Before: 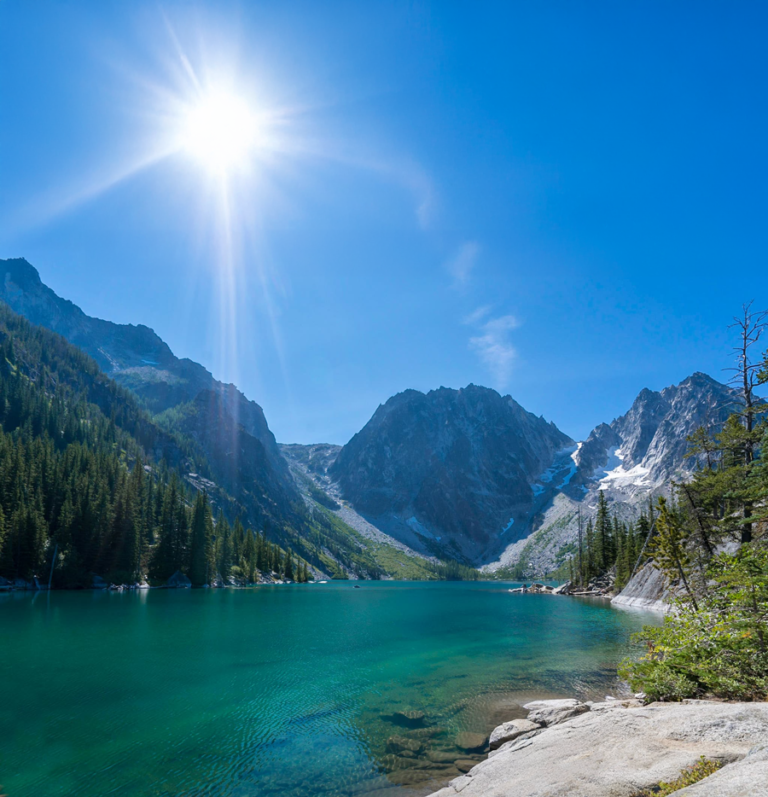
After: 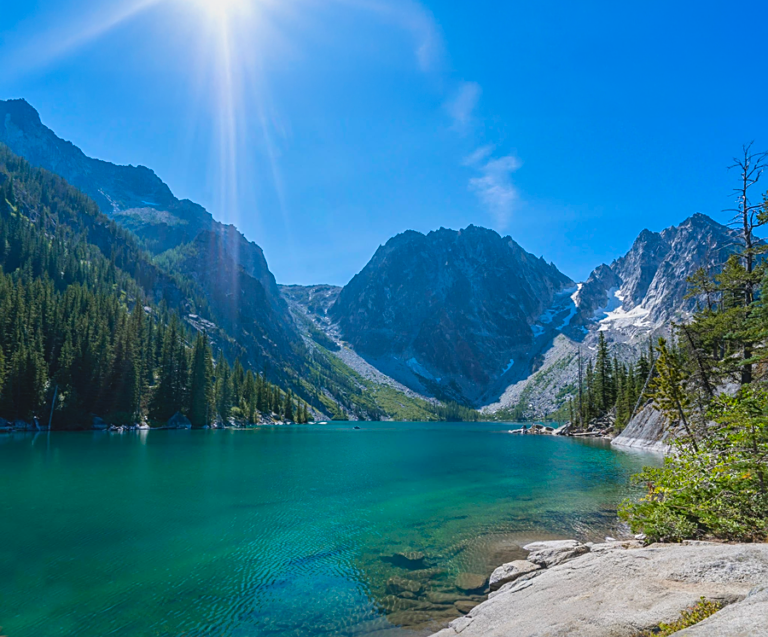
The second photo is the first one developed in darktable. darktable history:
sharpen: on, module defaults
contrast brightness saturation: contrast -0.19, saturation 0.19
local contrast: on, module defaults
crop and rotate: top 19.998%
